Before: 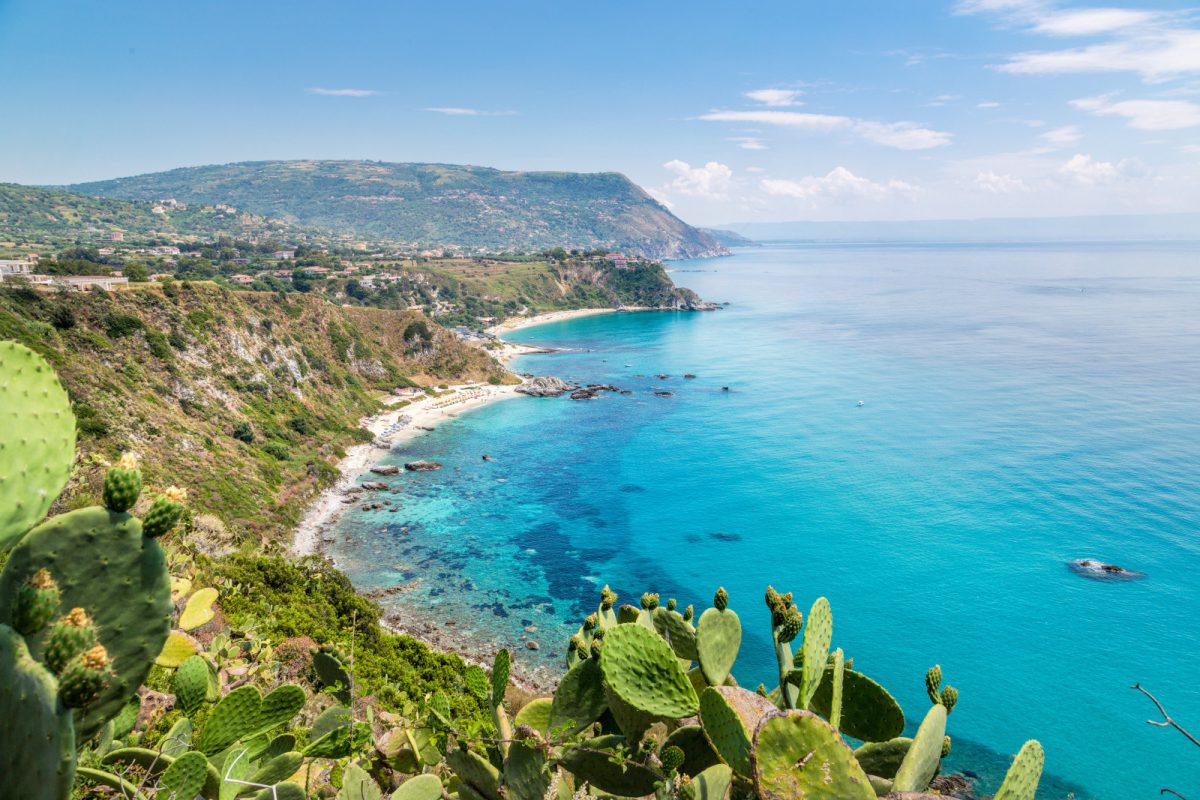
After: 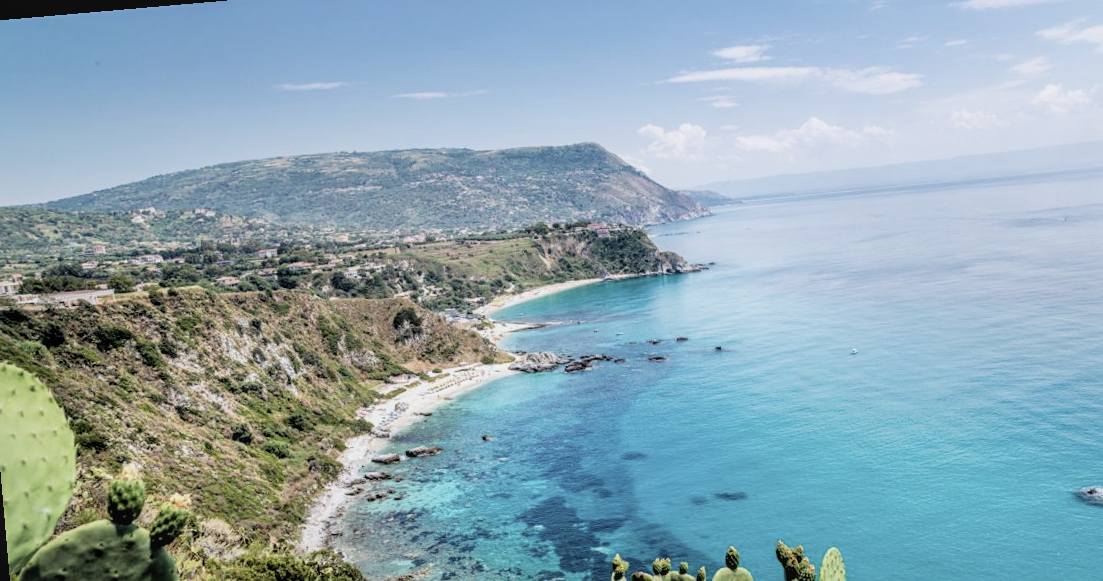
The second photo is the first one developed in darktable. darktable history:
crop: left 3.015%, top 8.969%, right 9.647%, bottom 26.457%
filmic rgb: black relative exposure -3.92 EV, white relative exposure 3.14 EV, hardness 2.87
rotate and perspective: rotation -4.98°, automatic cropping off
contrast brightness saturation: contrast 0.1, saturation -0.3
local contrast: detail 110%
sharpen: amount 0.2
white balance: red 0.976, blue 1.04
